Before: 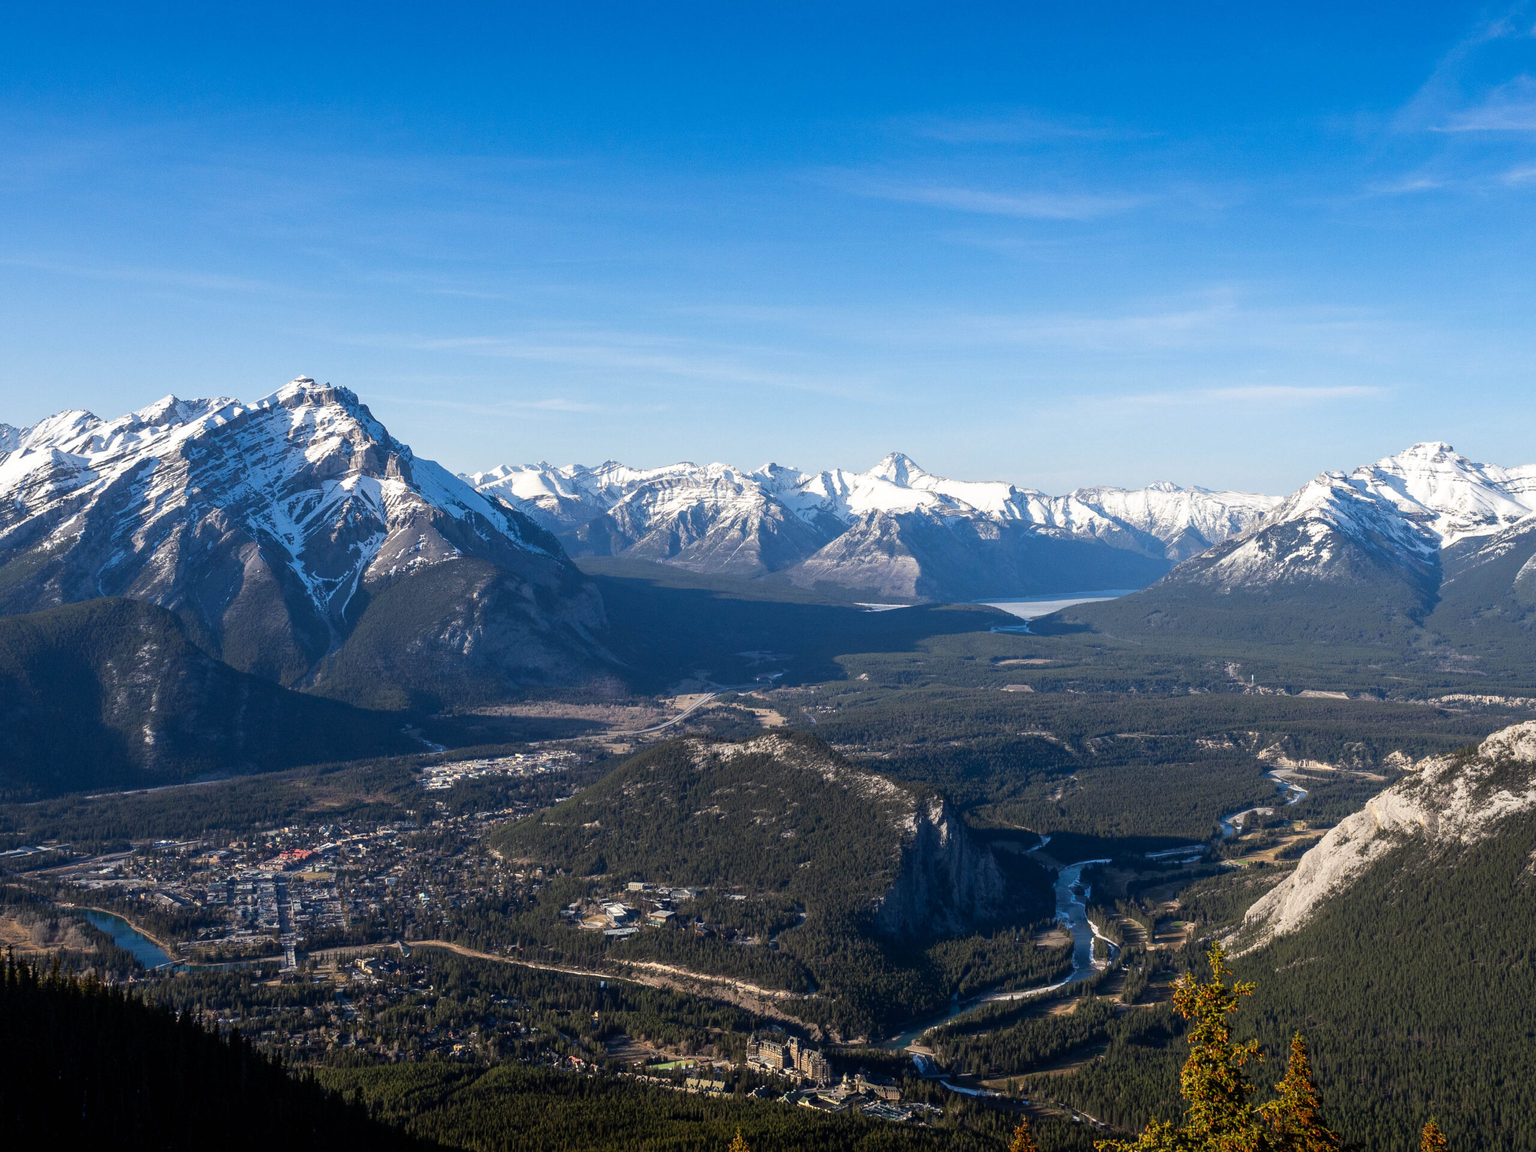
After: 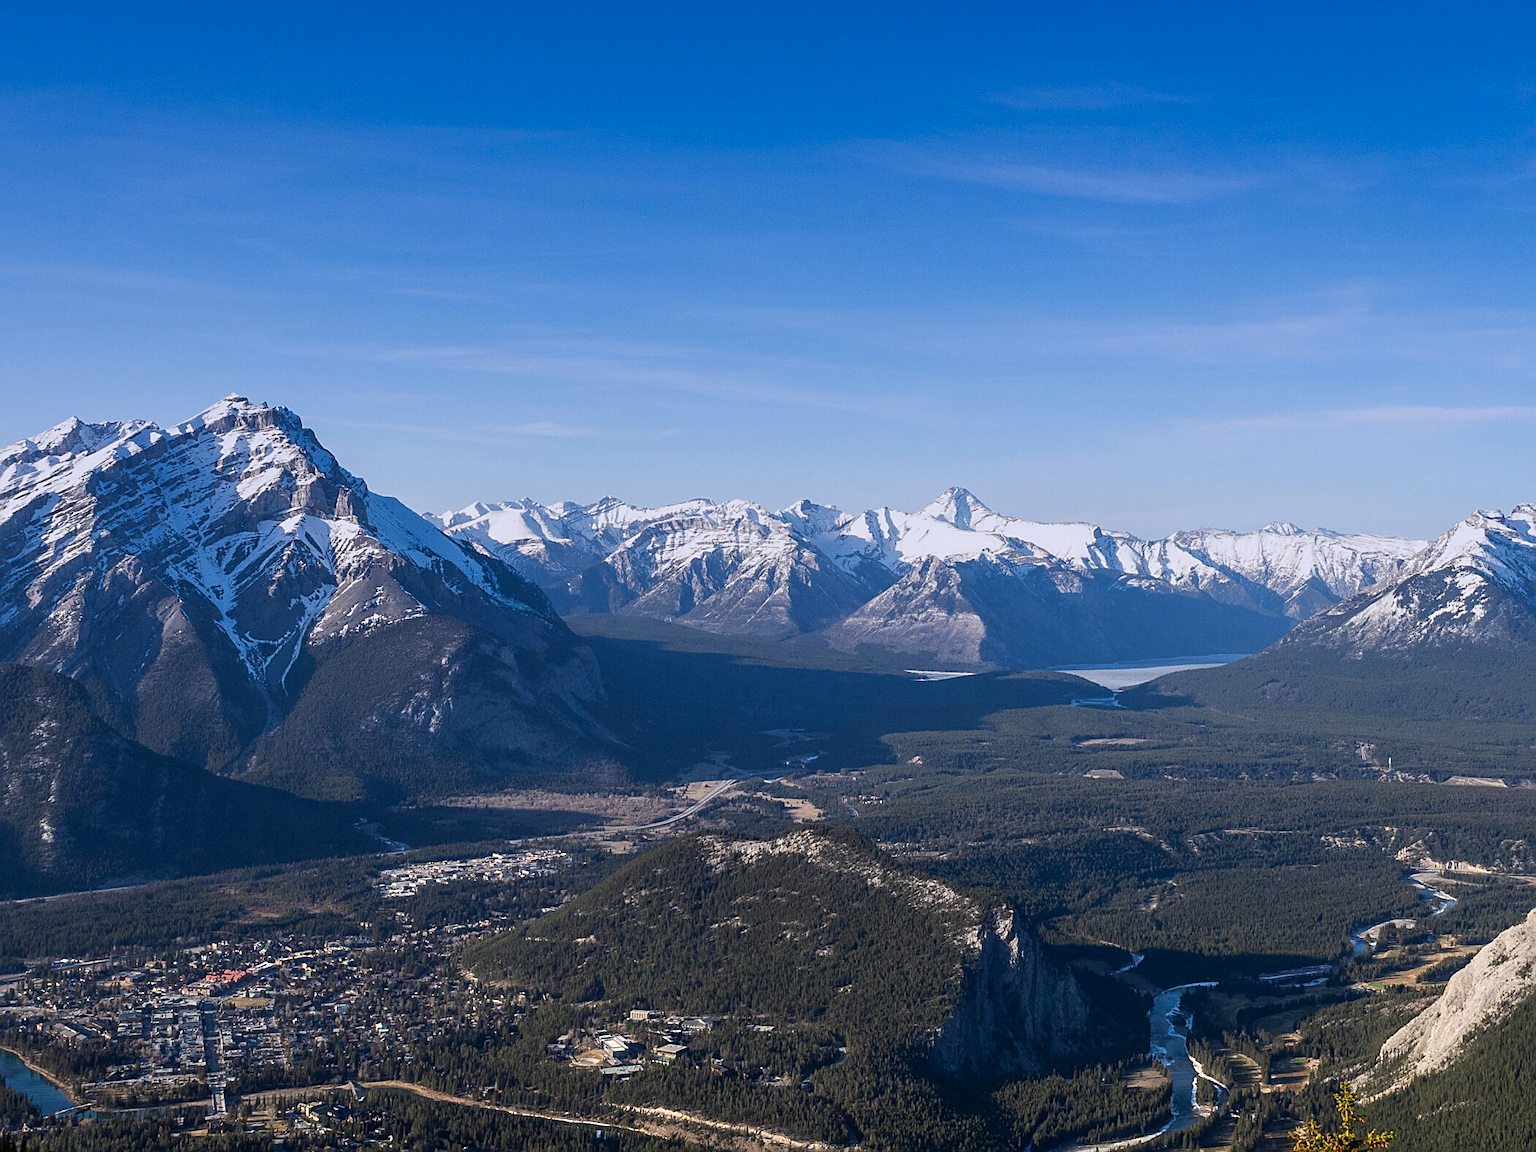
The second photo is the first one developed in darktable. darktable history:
graduated density: hue 238.83°, saturation 50%
crop and rotate: left 7.196%, top 4.574%, right 10.605%, bottom 13.178%
sharpen: amount 0.6
